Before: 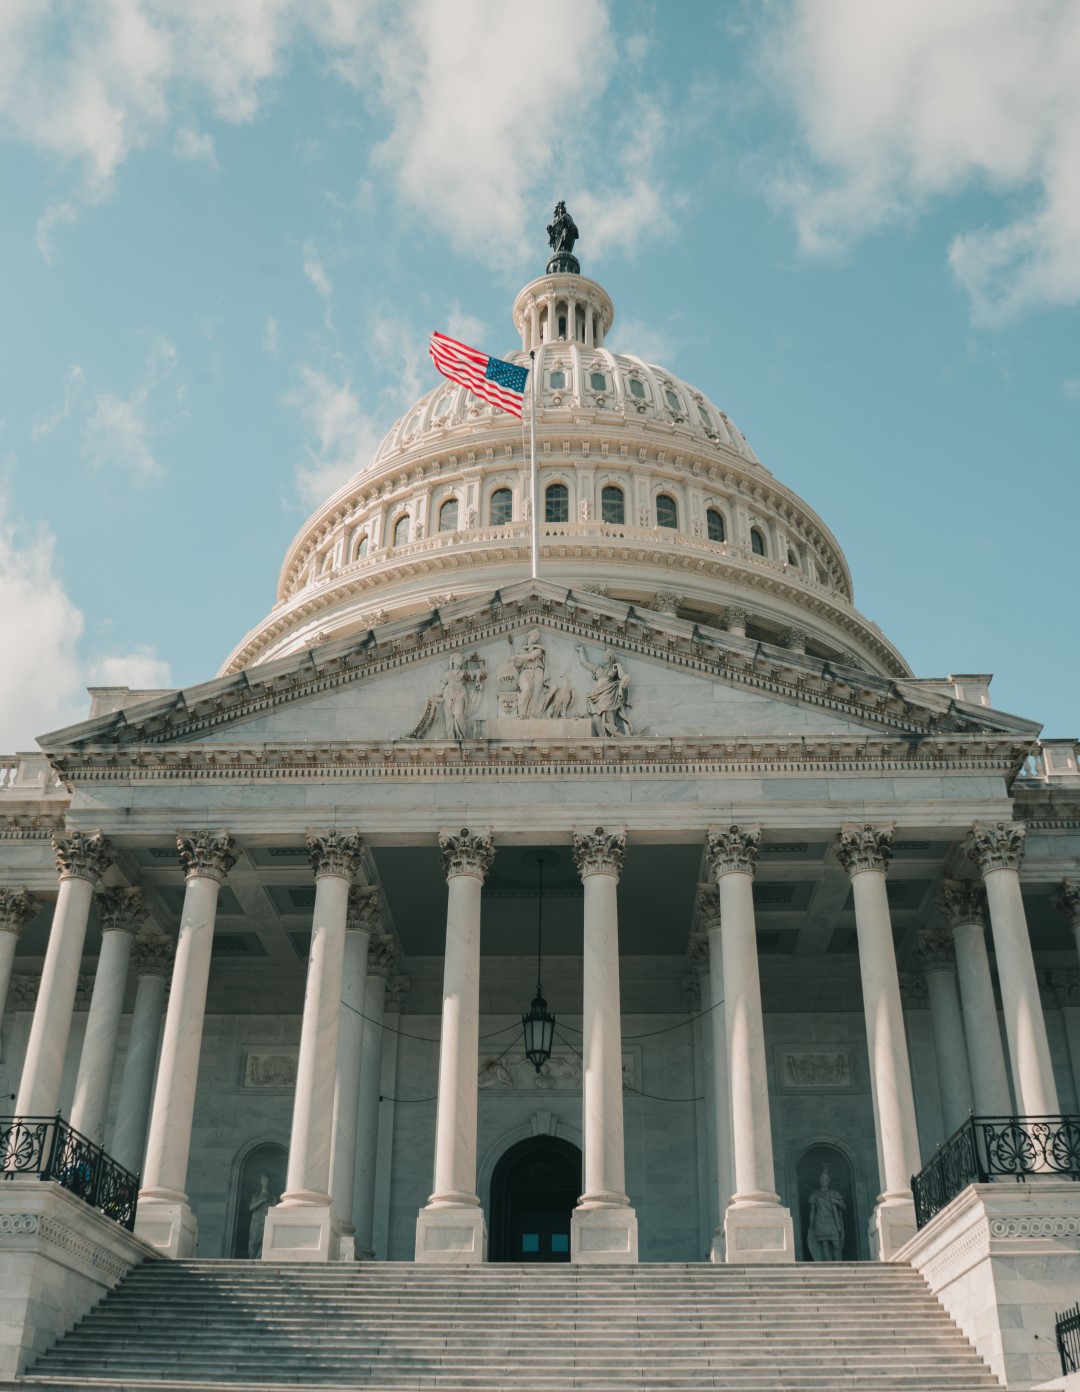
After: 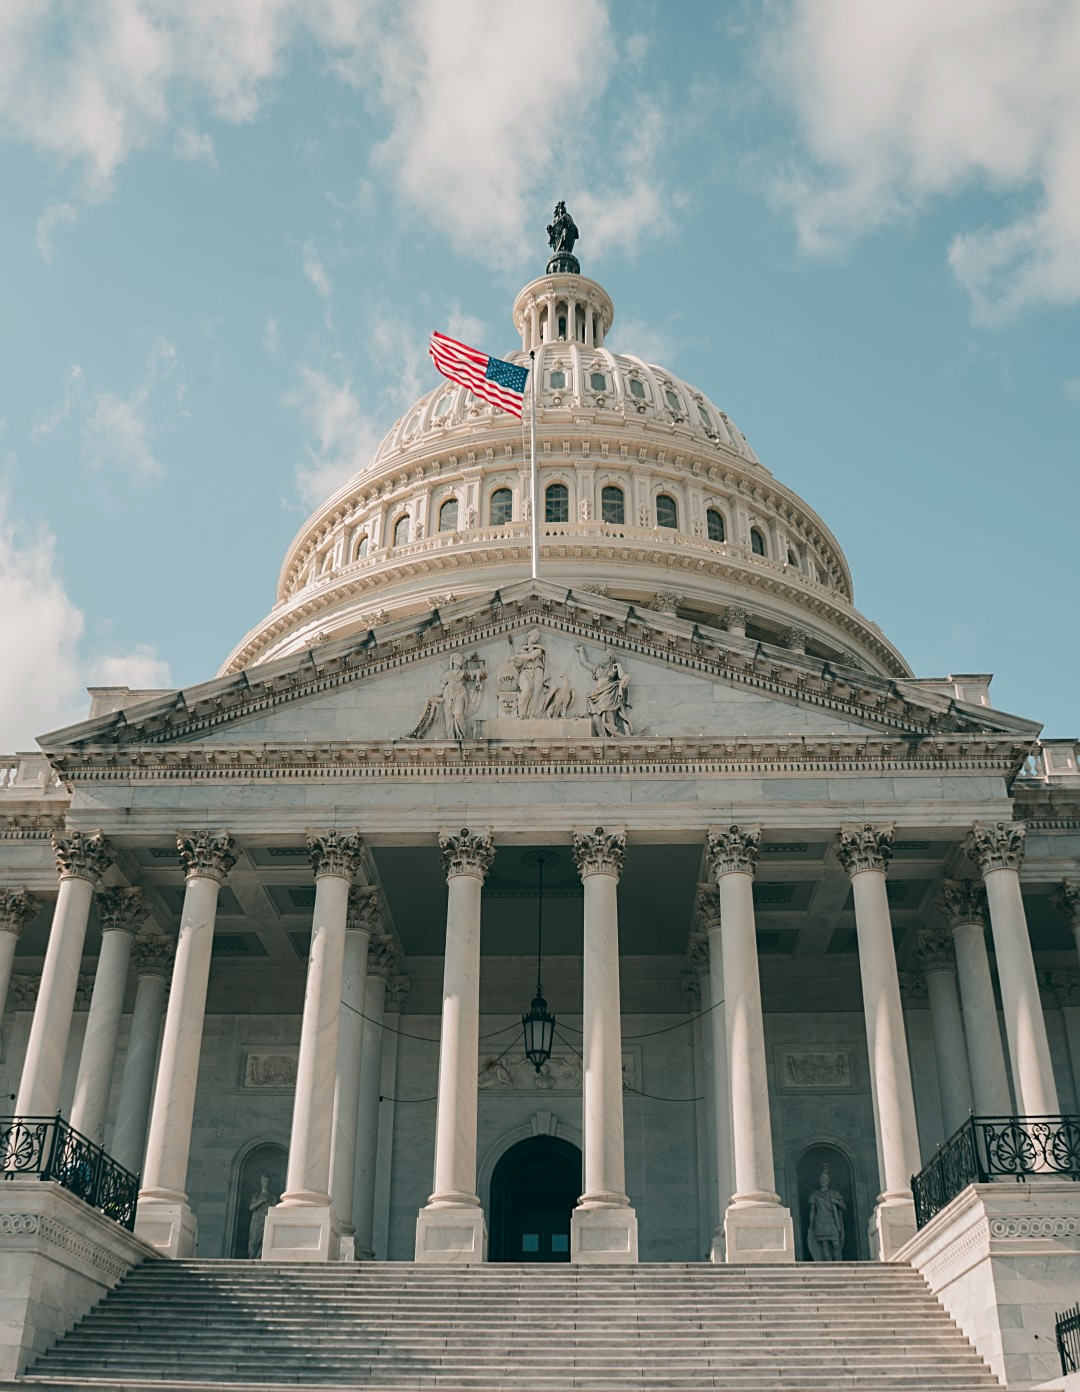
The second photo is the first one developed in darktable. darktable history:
sharpen: on, module defaults
color balance: lift [1, 0.998, 1.001, 1.002], gamma [1, 1.02, 1, 0.98], gain [1, 1.02, 1.003, 0.98]
white balance: red 0.988, blue 1.017
